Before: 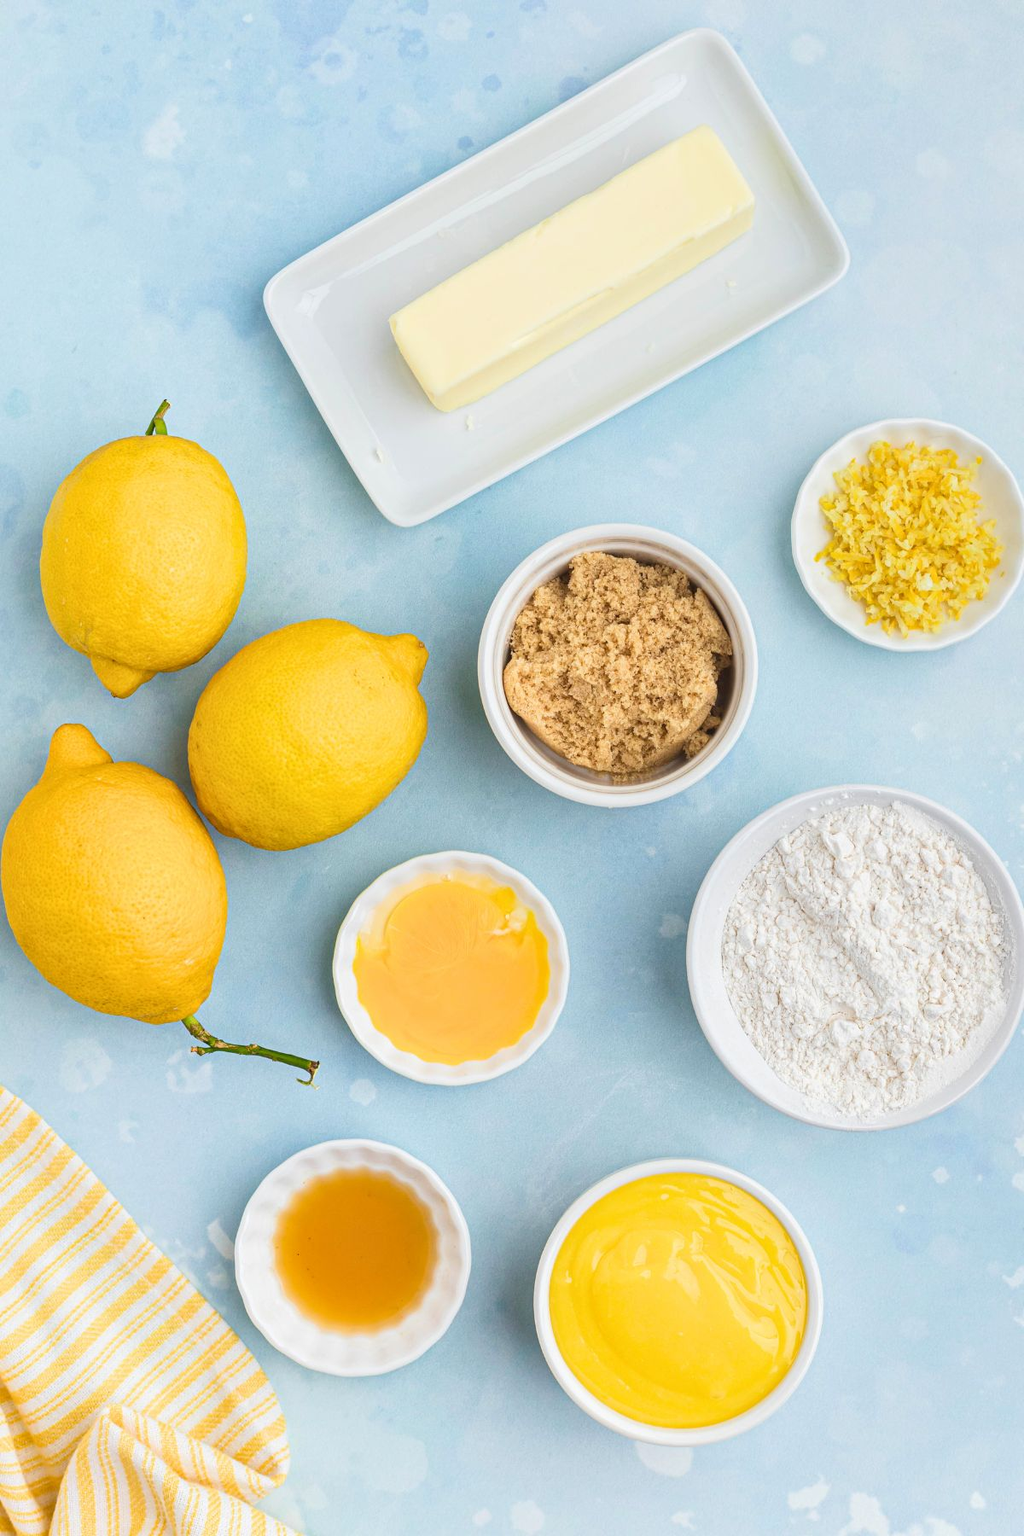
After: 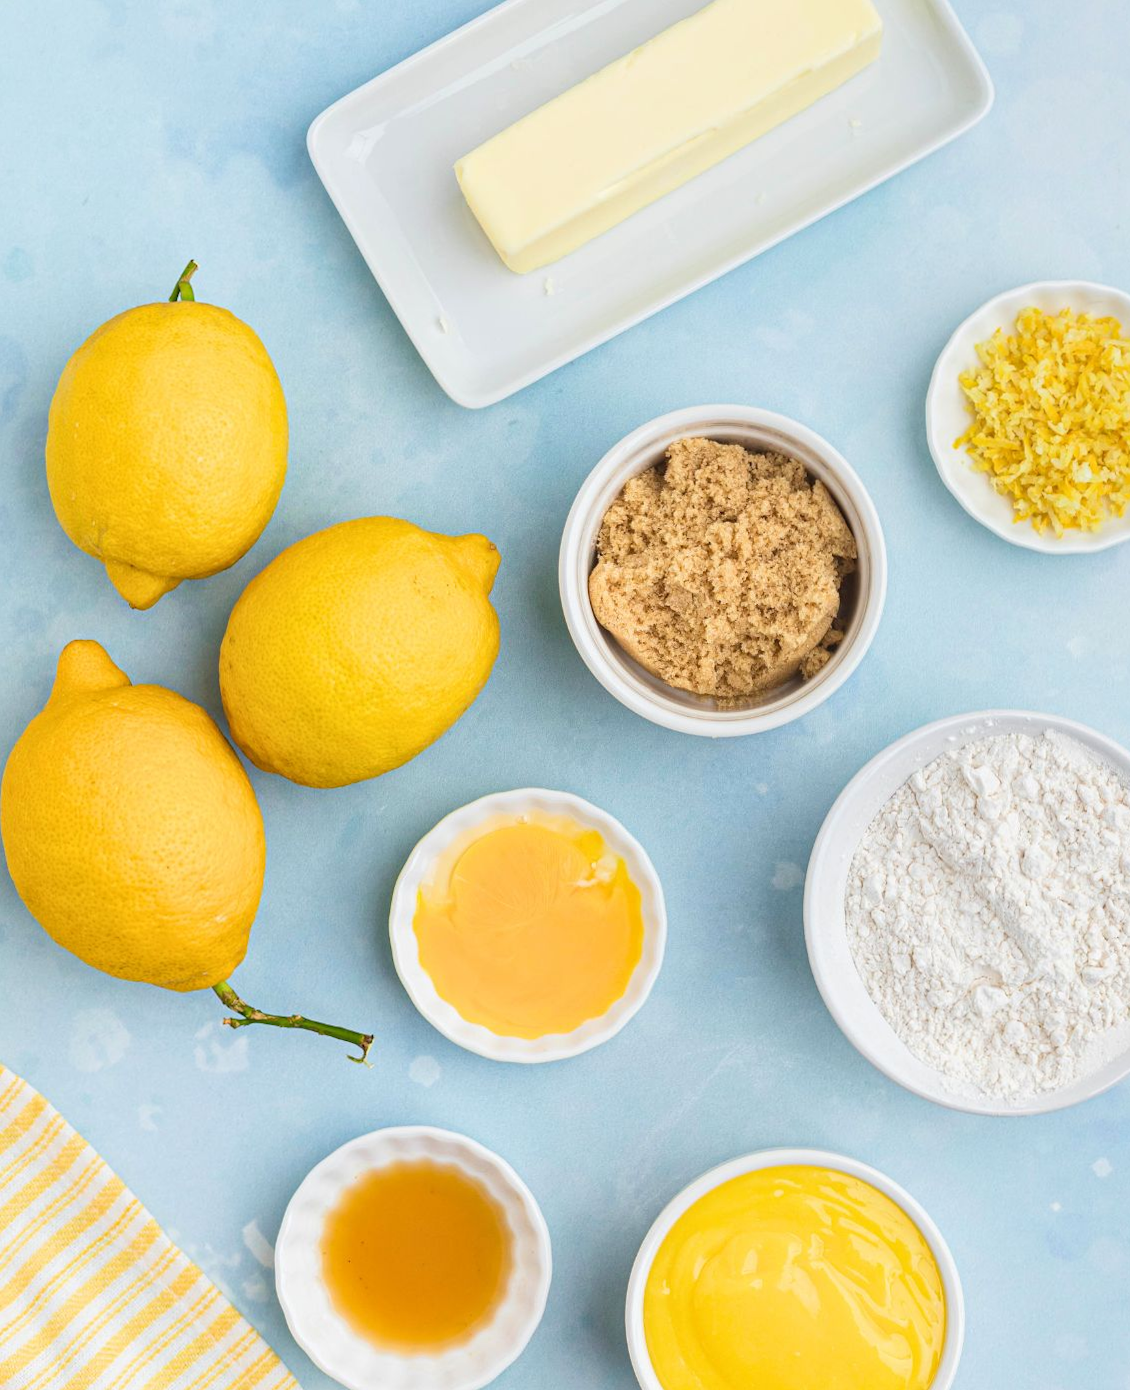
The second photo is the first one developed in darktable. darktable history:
crop and rotate: angle 0.076°, top 11.586%, right 5.638%, bottom 11.035%
